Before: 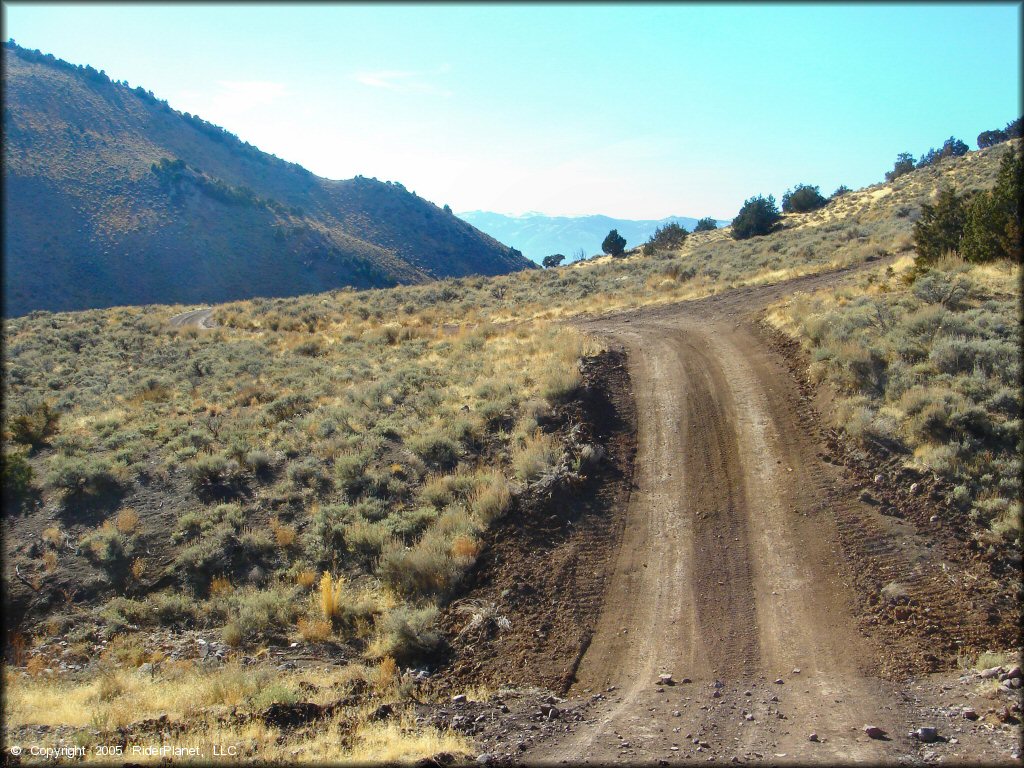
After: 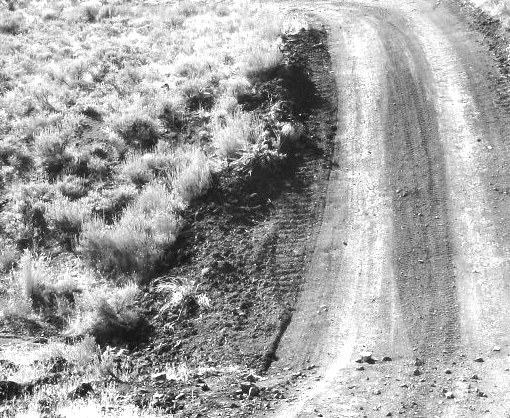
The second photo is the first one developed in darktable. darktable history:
color zones: curves: ch0 [(0.004, 0.588) (0.116, 0.636) (0.259, 0.476) (0.423, 0.464) (0.75, 0.5)]; ch1 [(0, 0) (0.143, 0) (0.286, 0) (0.429, 0) (0.571, 0) (0.714, 0) (0.857, 0)]
color correction: highlights a* -39.64, highlights b* -39.72, shadows a* -39.99, shadows b* -39.59, saturation -2.97
crop: left 29.302%, top 42.008%, right 20.852%, bottom 3.503%
